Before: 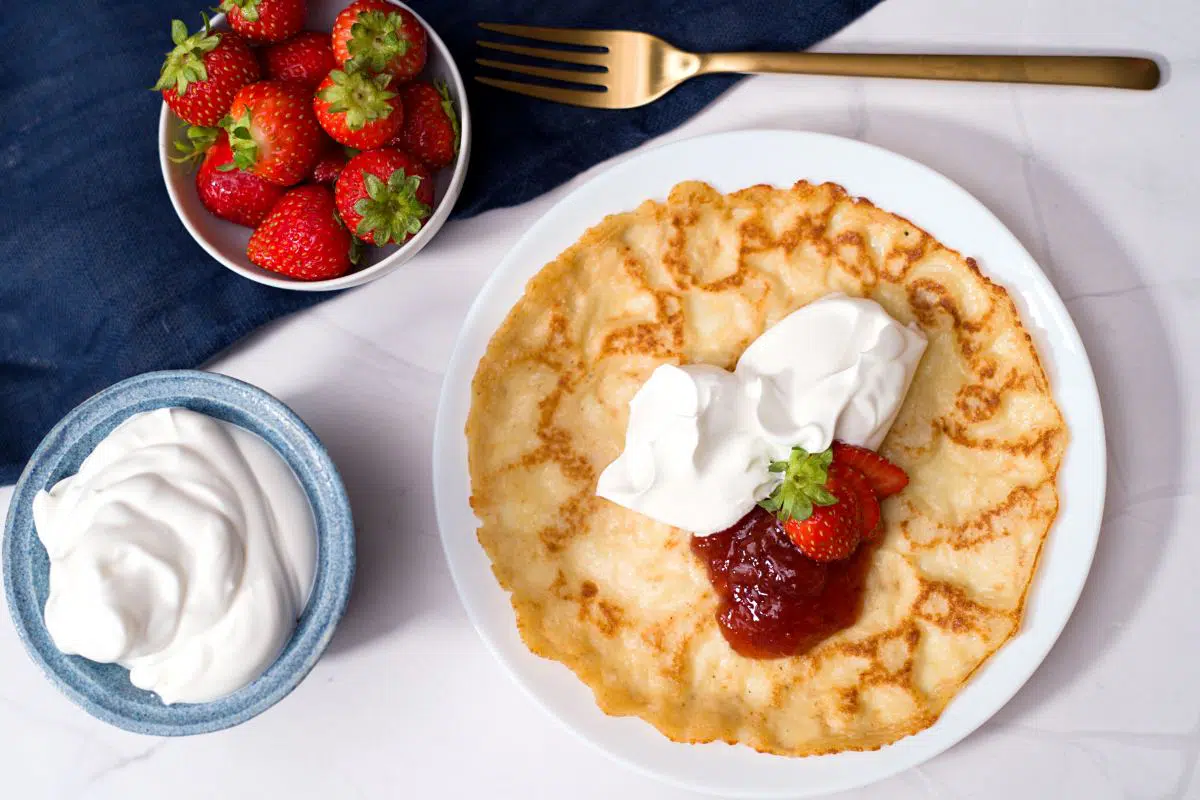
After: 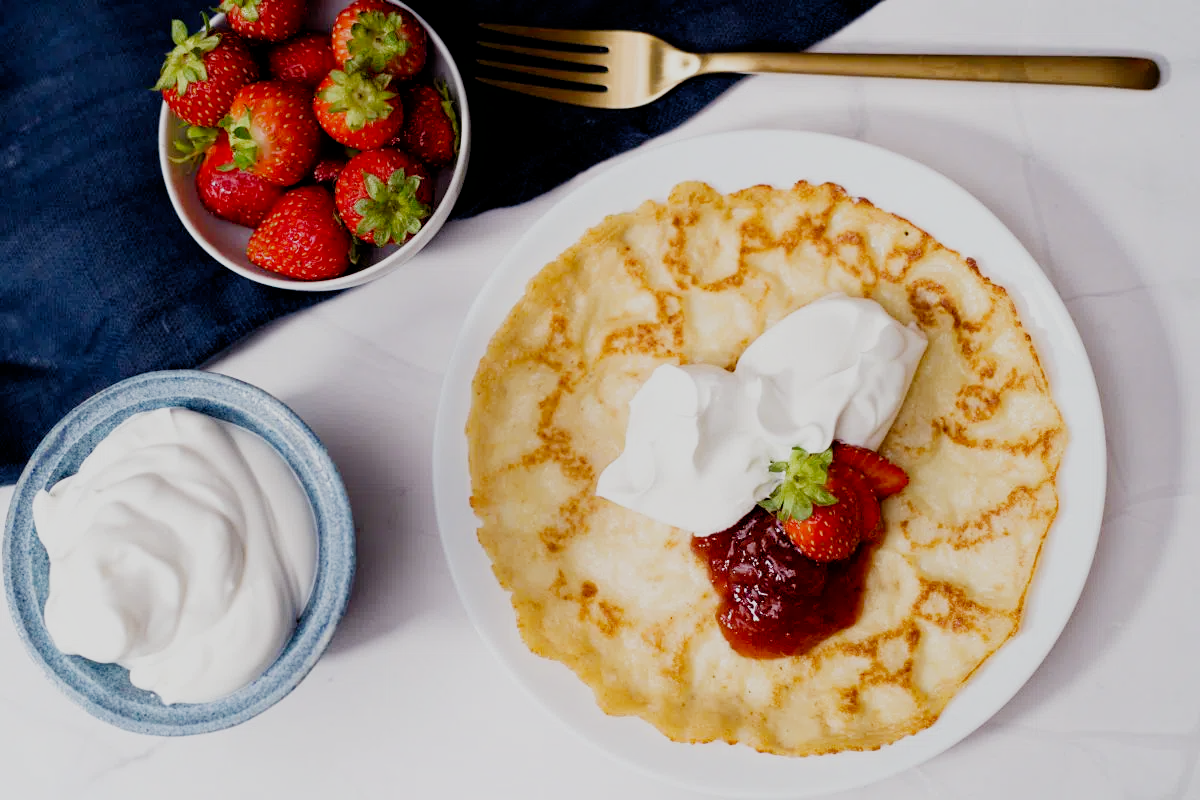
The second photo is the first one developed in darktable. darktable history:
color correction: highlights a* -0.102, highlights b* 0.107
shadows and highlights: shadows 0.465, highlights 40.9
filmic rgb: black relative exposure -7.14 EV, white relative exposure 5.37 EV, hardness 3.03, preserve chrominance no, color science v4 (2020), contrast in shadows soft
